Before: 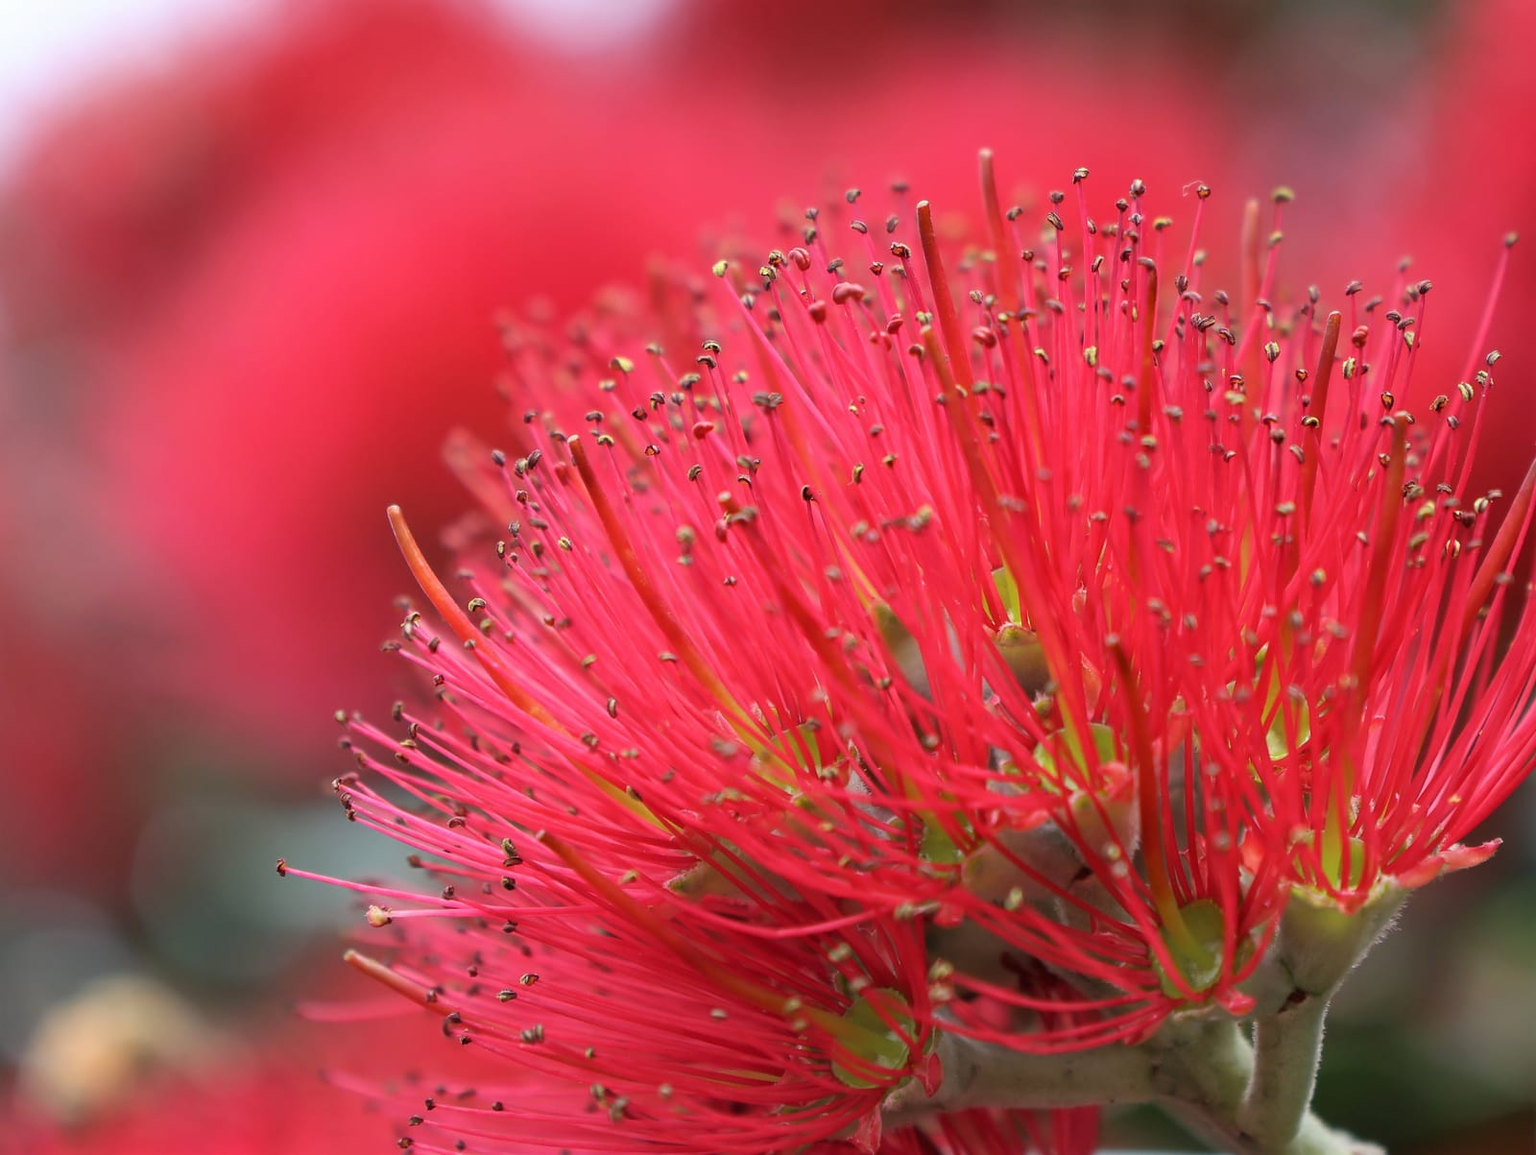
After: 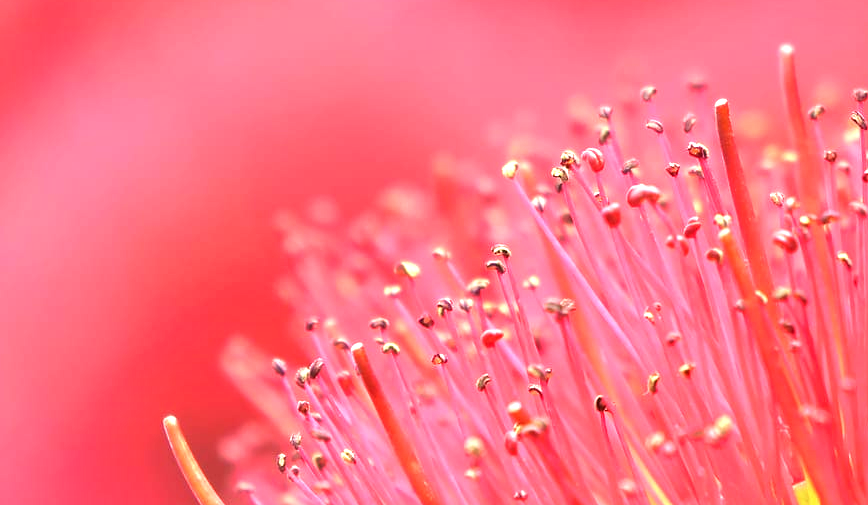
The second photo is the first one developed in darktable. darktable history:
exposure: black level correction 0, exposure 1.366 EV, compensate exposure bias true, compensate highlight preservation false
crop: left 15.017%, top 9.223%, right 30.704%, bottom 48.765%
velvia: on, module defaults
